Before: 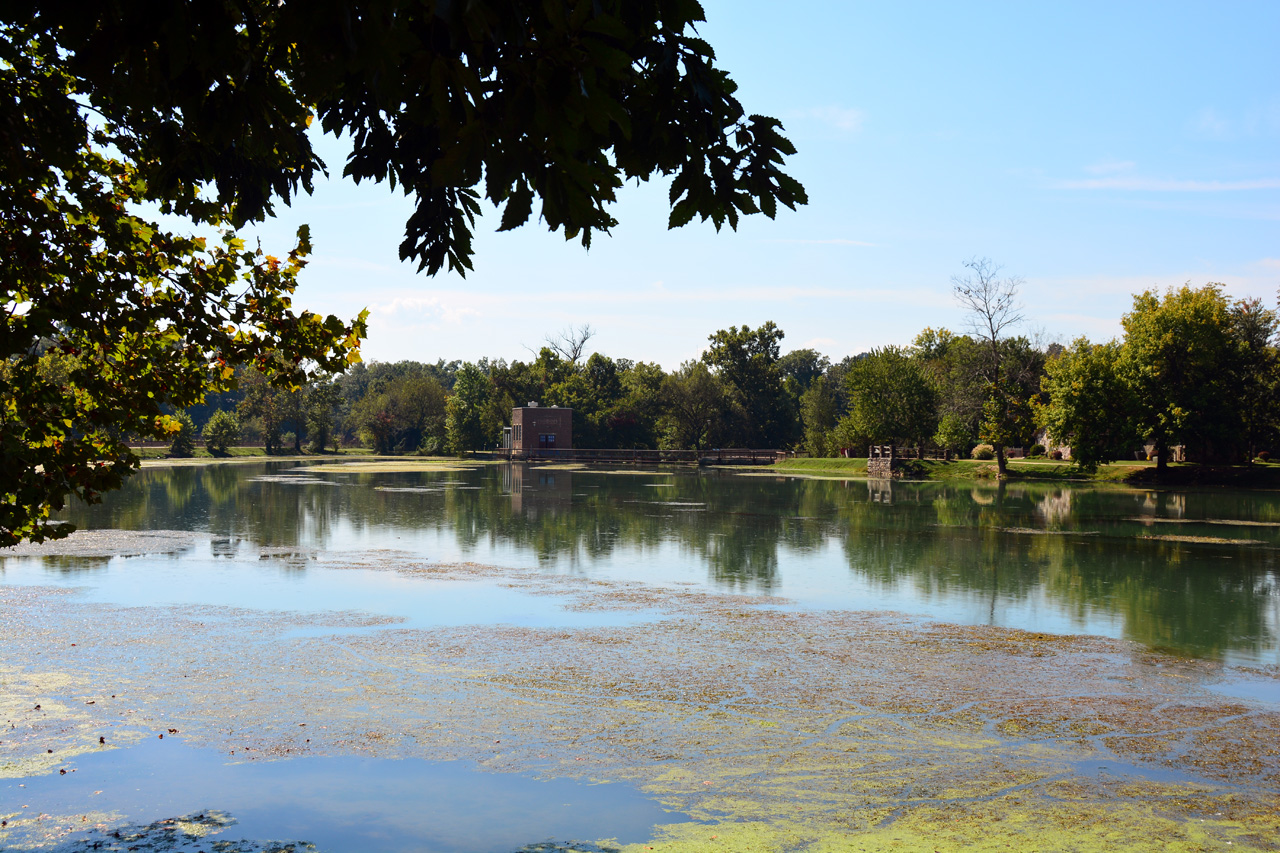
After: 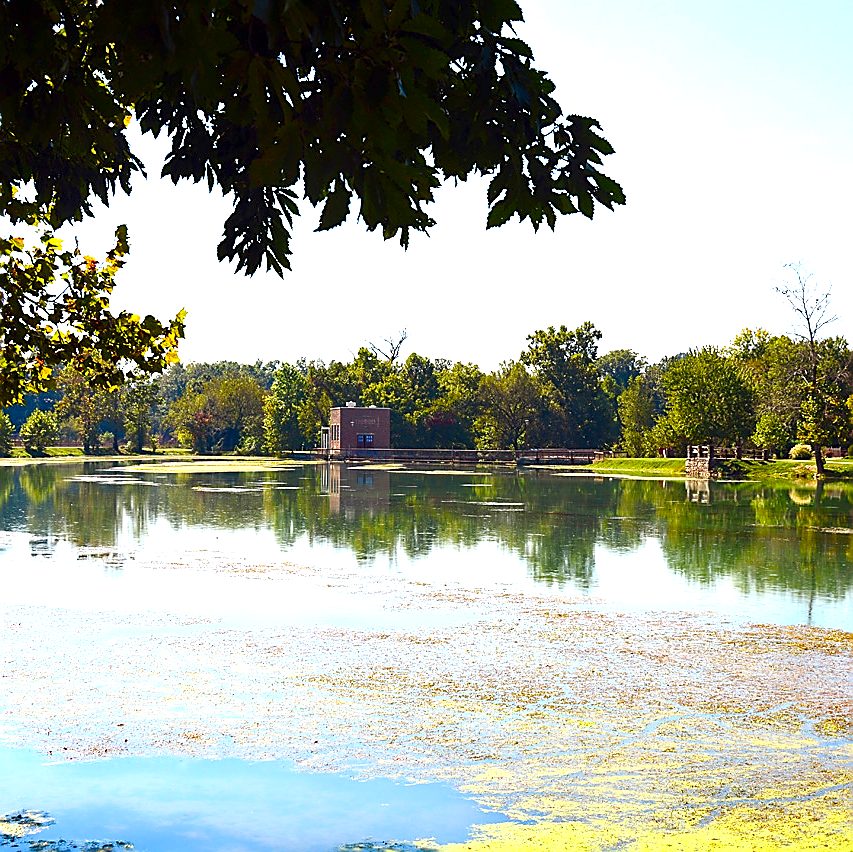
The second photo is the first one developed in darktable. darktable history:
exposure: black level correction 0, exposure 1.1 EV, compensate exposure bias true, compensate highlight preservation false
color balance rgb: perceptual saturation grading › global saturation 45%, perceptual saturation grading › highlights -25%, perceptual saturation grading › shadows 50%, perceptual brilliance grading › global brilliance 3%, global vibrance 3%
crop and rotate: left 14.292%, right 19.041%
sharpen: radius 1.4, amount 1.25, threshold 0.7
